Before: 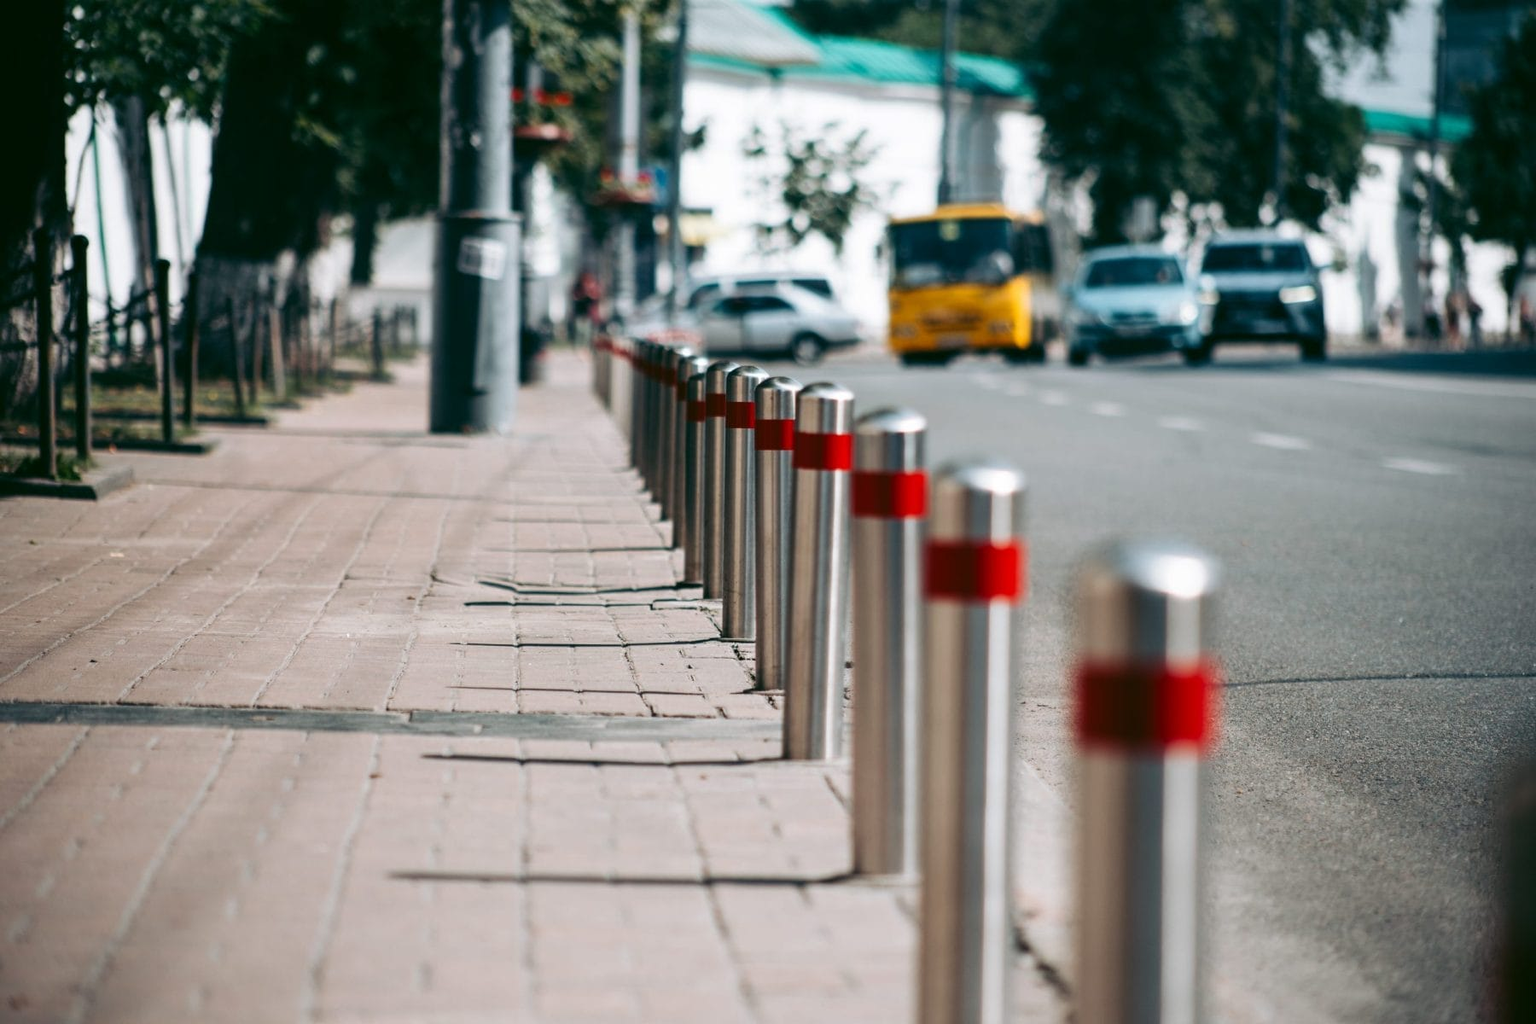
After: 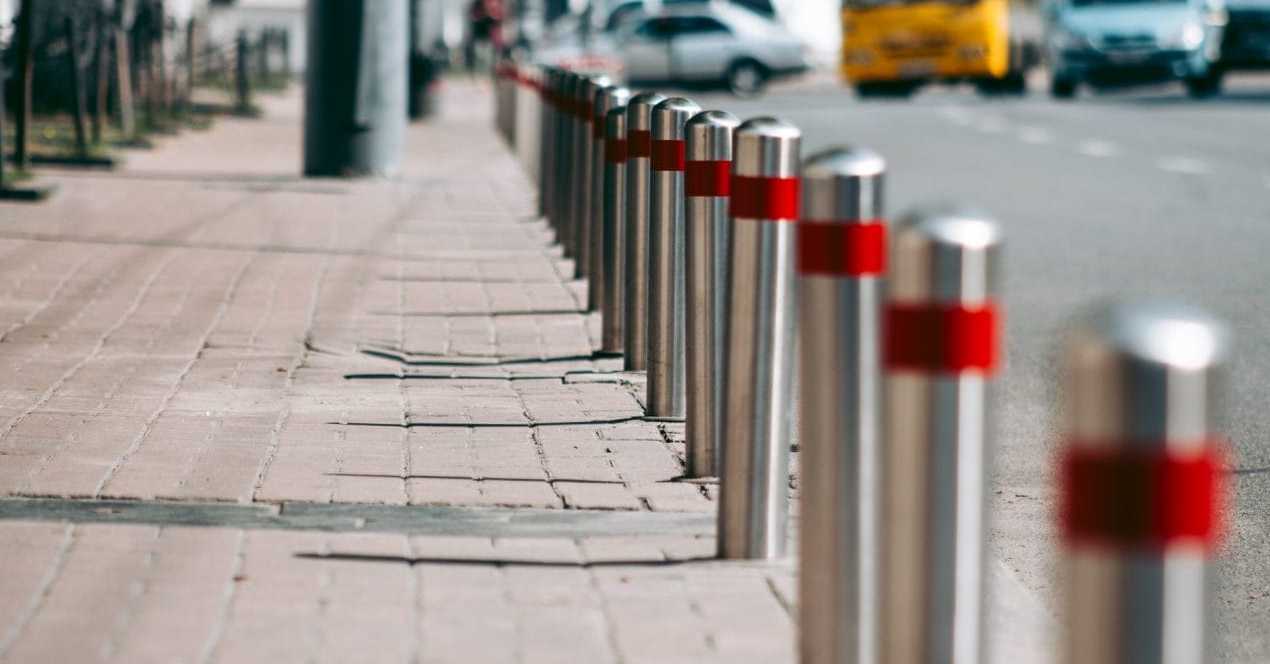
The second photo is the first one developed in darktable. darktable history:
crop: left 11.123%, top 27.61%, right 18.3%, bottom 17.034%
